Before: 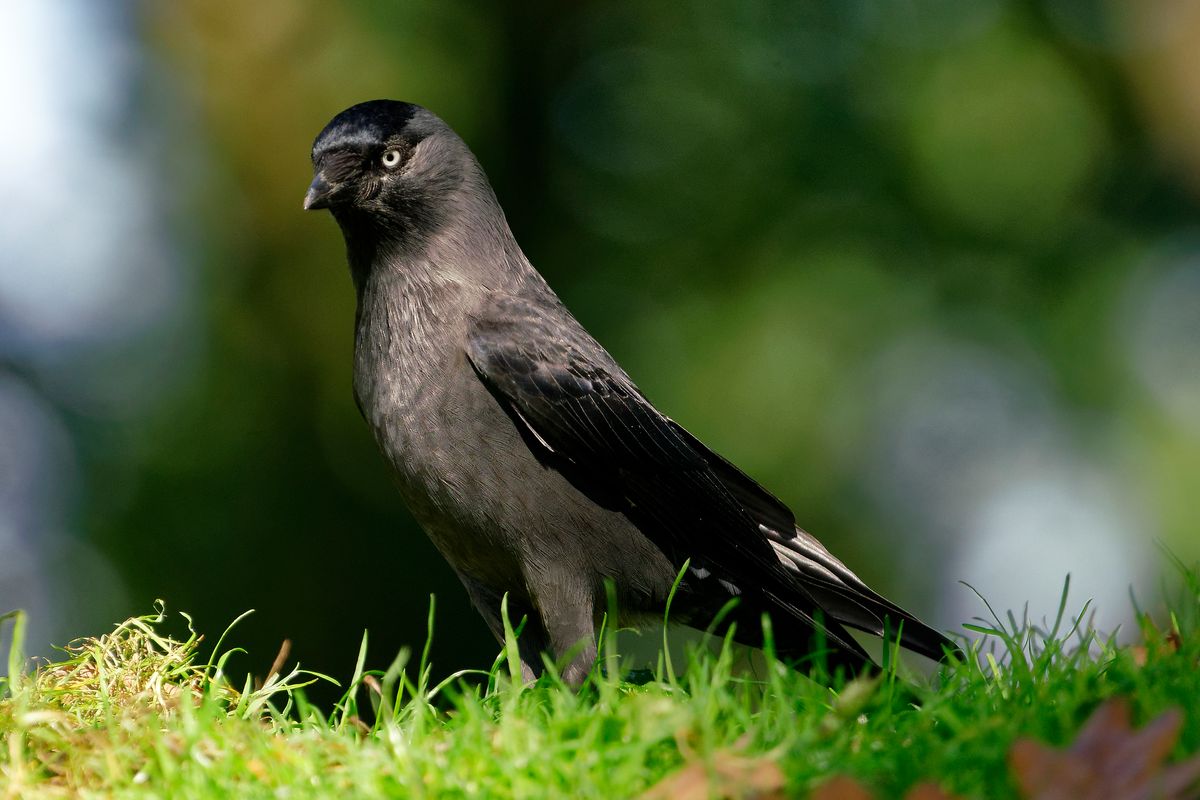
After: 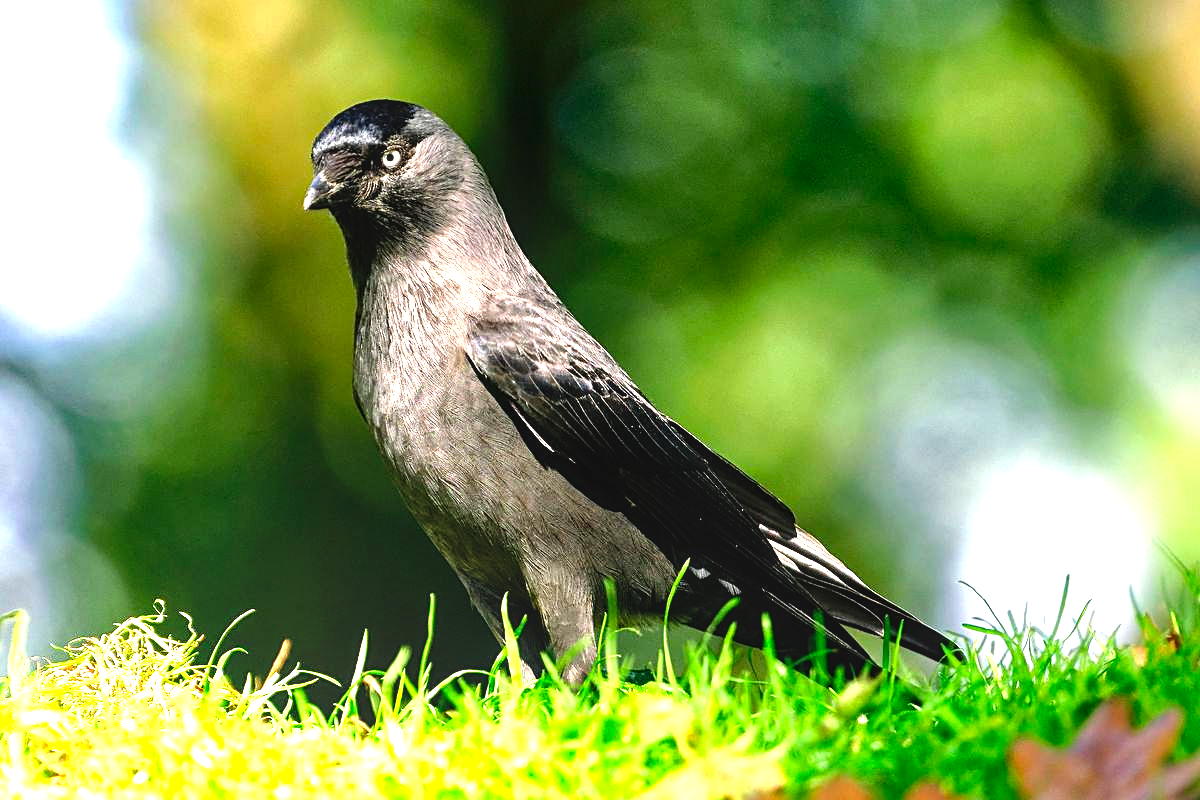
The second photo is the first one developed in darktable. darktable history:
local contrast: detail 114%
sharpen: on, module defaults
levels: levels [0, 0.281, 0.562]
